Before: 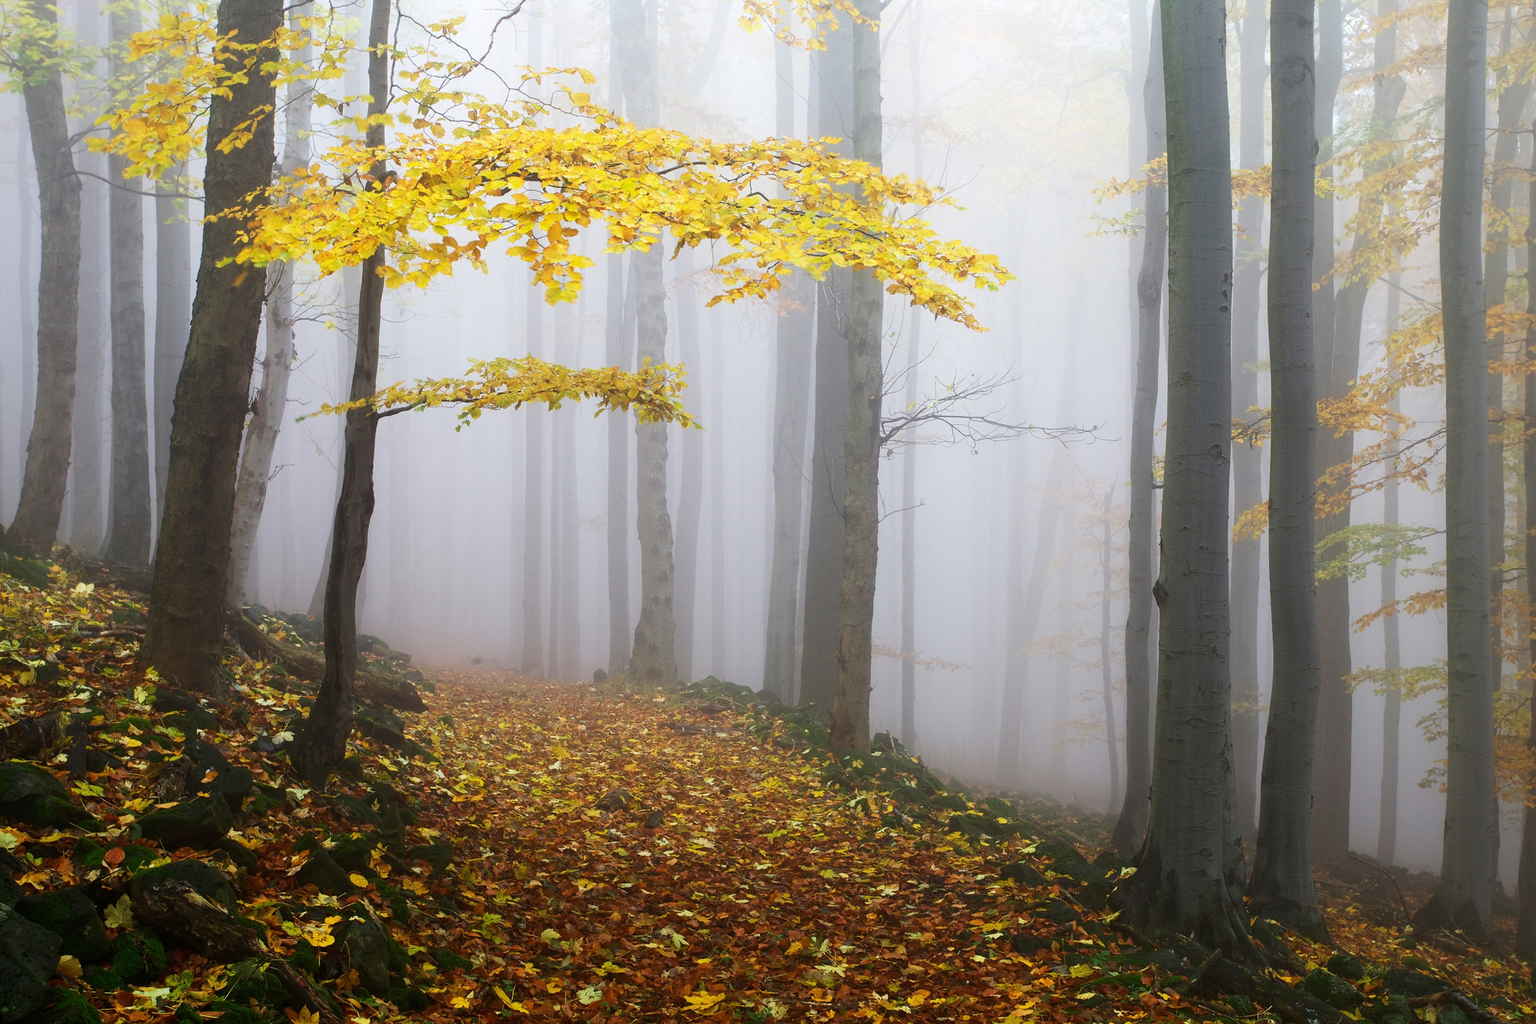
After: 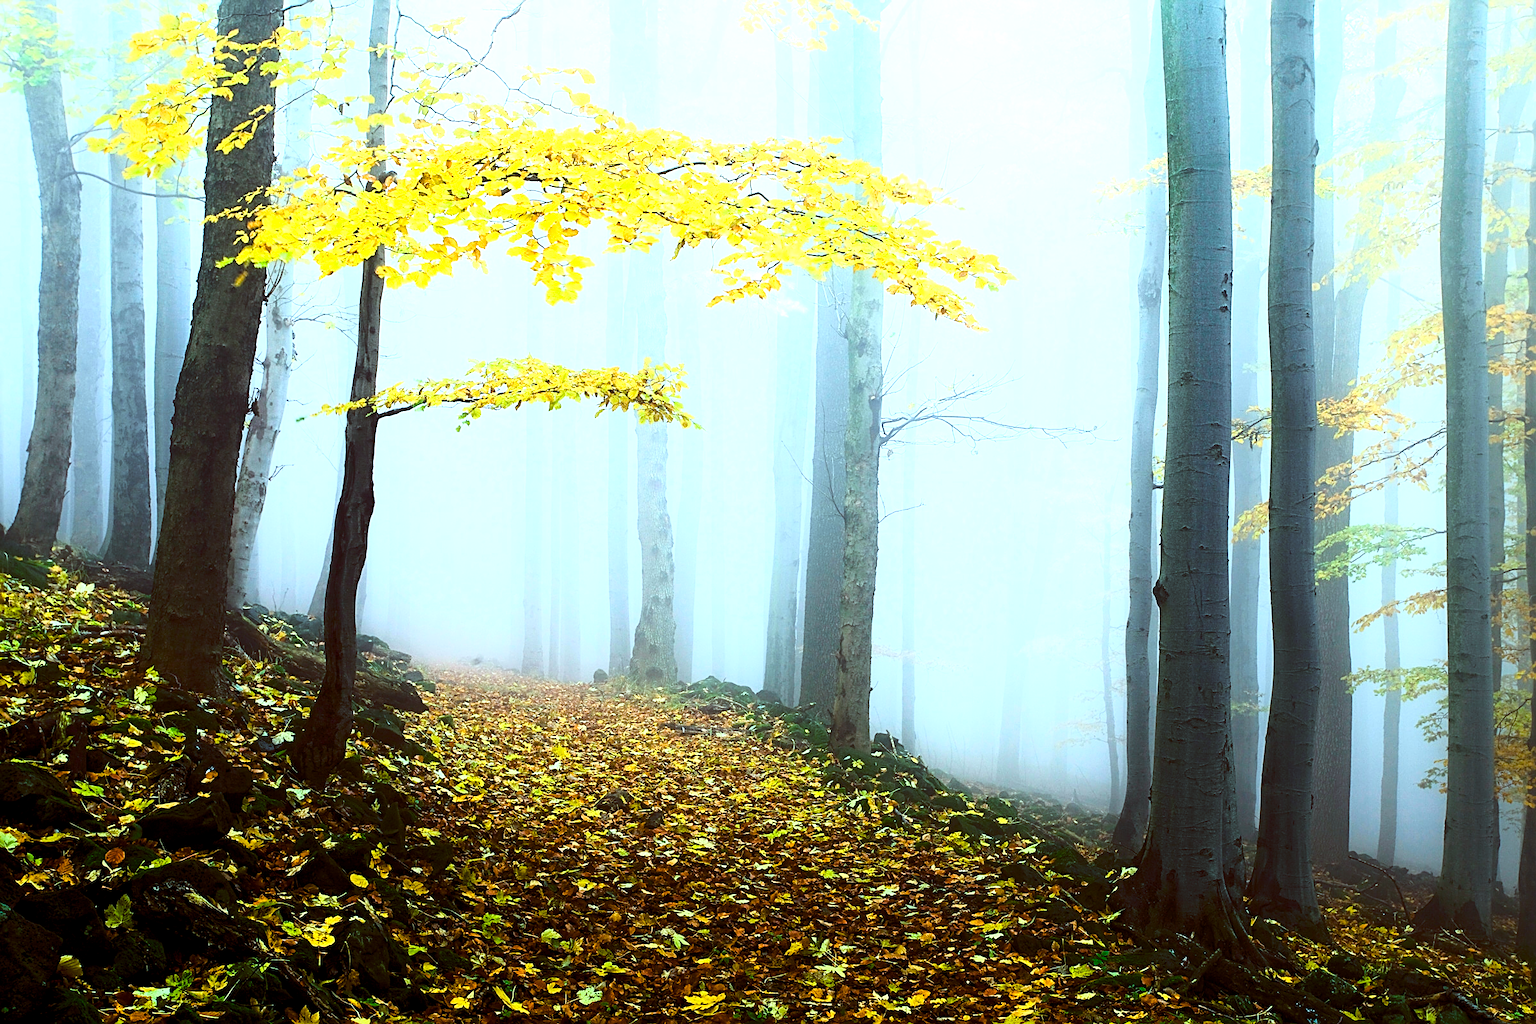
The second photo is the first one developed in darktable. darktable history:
sharpen: radius 2.584, amount 0.688
color balance rgb: shadows lift › luminance -7.7%, shadows lift › chroma 2.13%, shadows lift › hue 200.79°, power › luminance -7.77%, power › chroma 2.27%, power › hue 220.69°, highlights gain › luminance 15.15%, highlights gain › chroma 4%, highlights gain › hue 209.35°, global offset › luminance -0.21%, global offset › chroma 0.27%, perceptual saturation grading › global saturation 24.42%, perceptual saturation grading › highlights -24.42%, perceptual saturation grading › mid-tones 24.42%, perceptual saturation grading › shadows 40%, perceptual brilliance grading › global brilliance -5%, perceptual brilliance grading › highlights 24.42%, perceptual brilliance grading › mid-tones 7%, perceptual brilliance grading › shadows -5%
base curve: curves: ch0 [(0, 0) (0.028, 0.03) (0.121, 0.232) (0.46, 0.748) (0.859, 0.968) (1, 1)]
tone equalizer: -8 EV -0.001 EV, -7 EV 0.001 EV, -6 EV -0.002 EV, -5 EV -0.003 EV, -4 EV -0.062 EV, -3 EV -0.222 EV, -2 EV -0.267 EV, -1 EV 0.105 EV, +0 EV 0.303 EV
